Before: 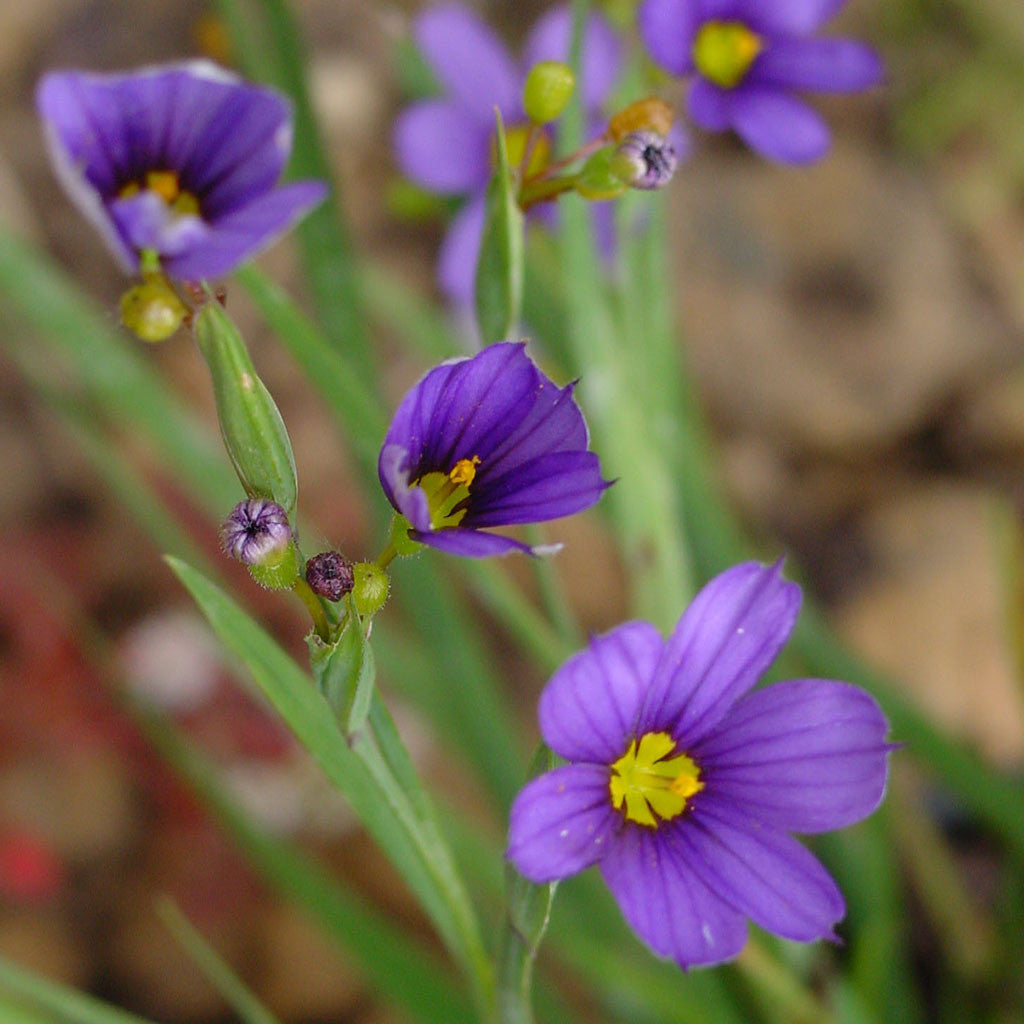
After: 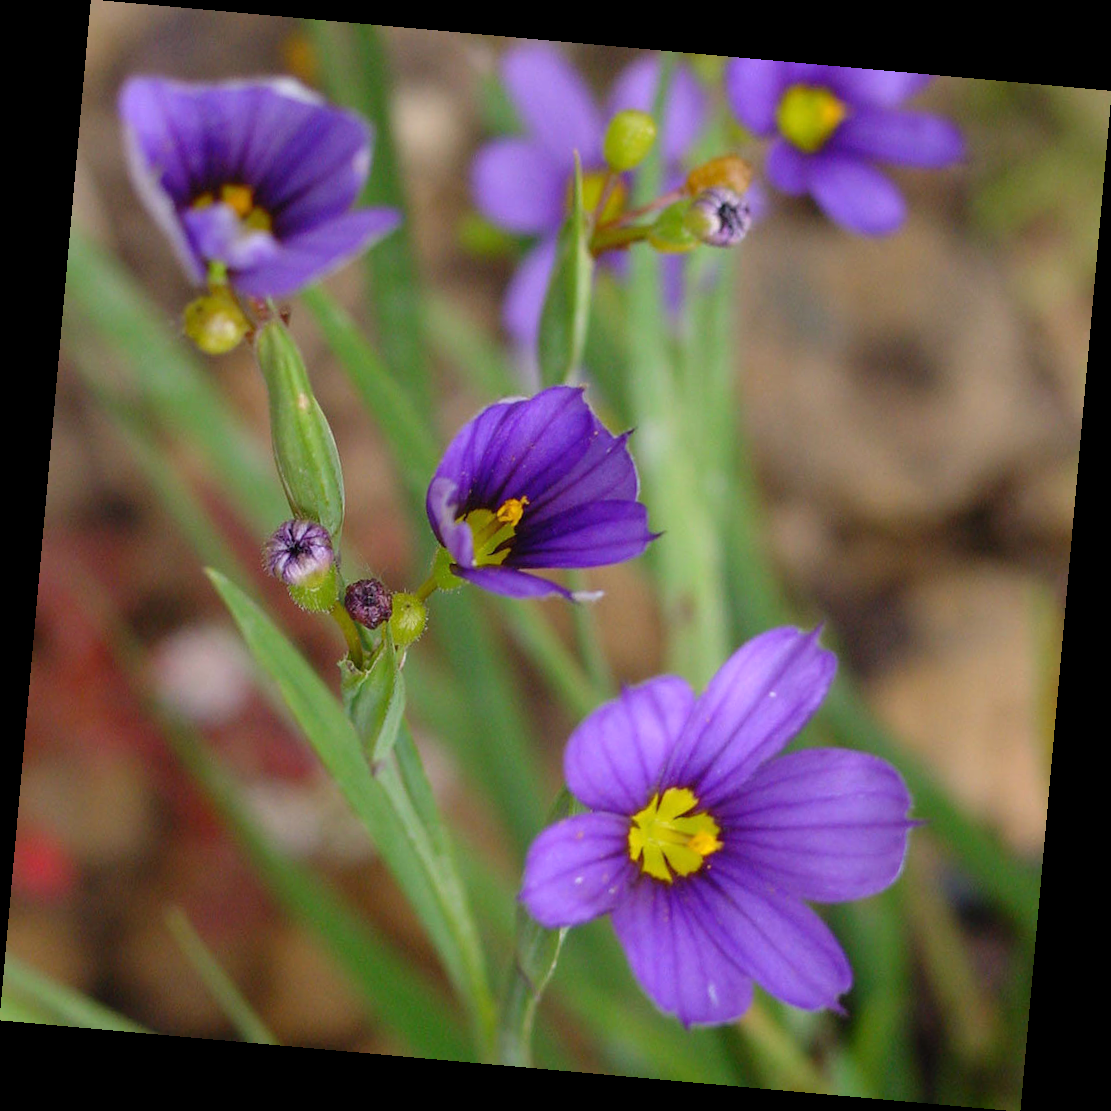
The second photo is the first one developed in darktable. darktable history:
base curve: curves: ch0 [(0, 0) (0.472, 0.508) (1, 1)]
rotate and perspective: rotation 5.12°, automatic cropping off
white balance: red 1.009, blue 1.027
